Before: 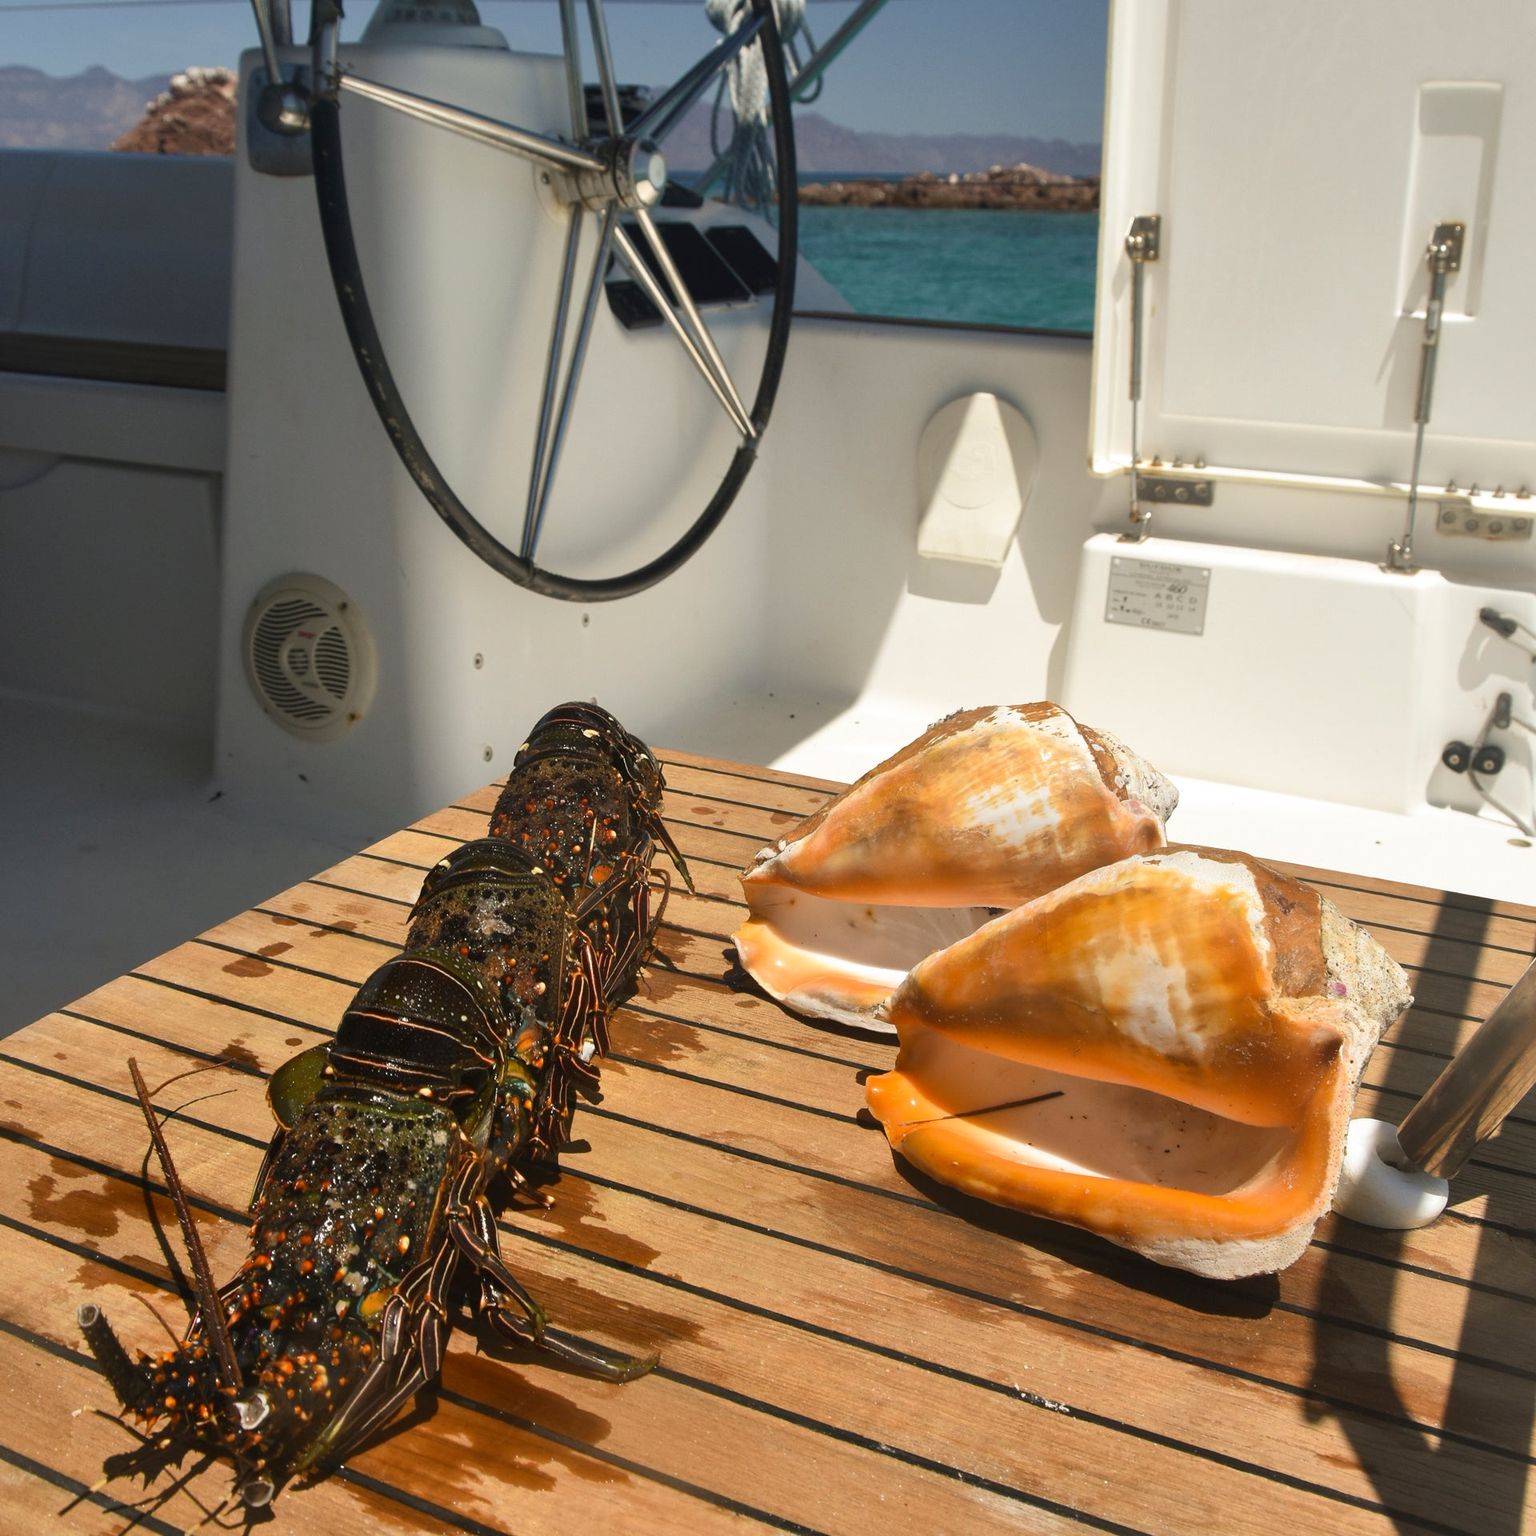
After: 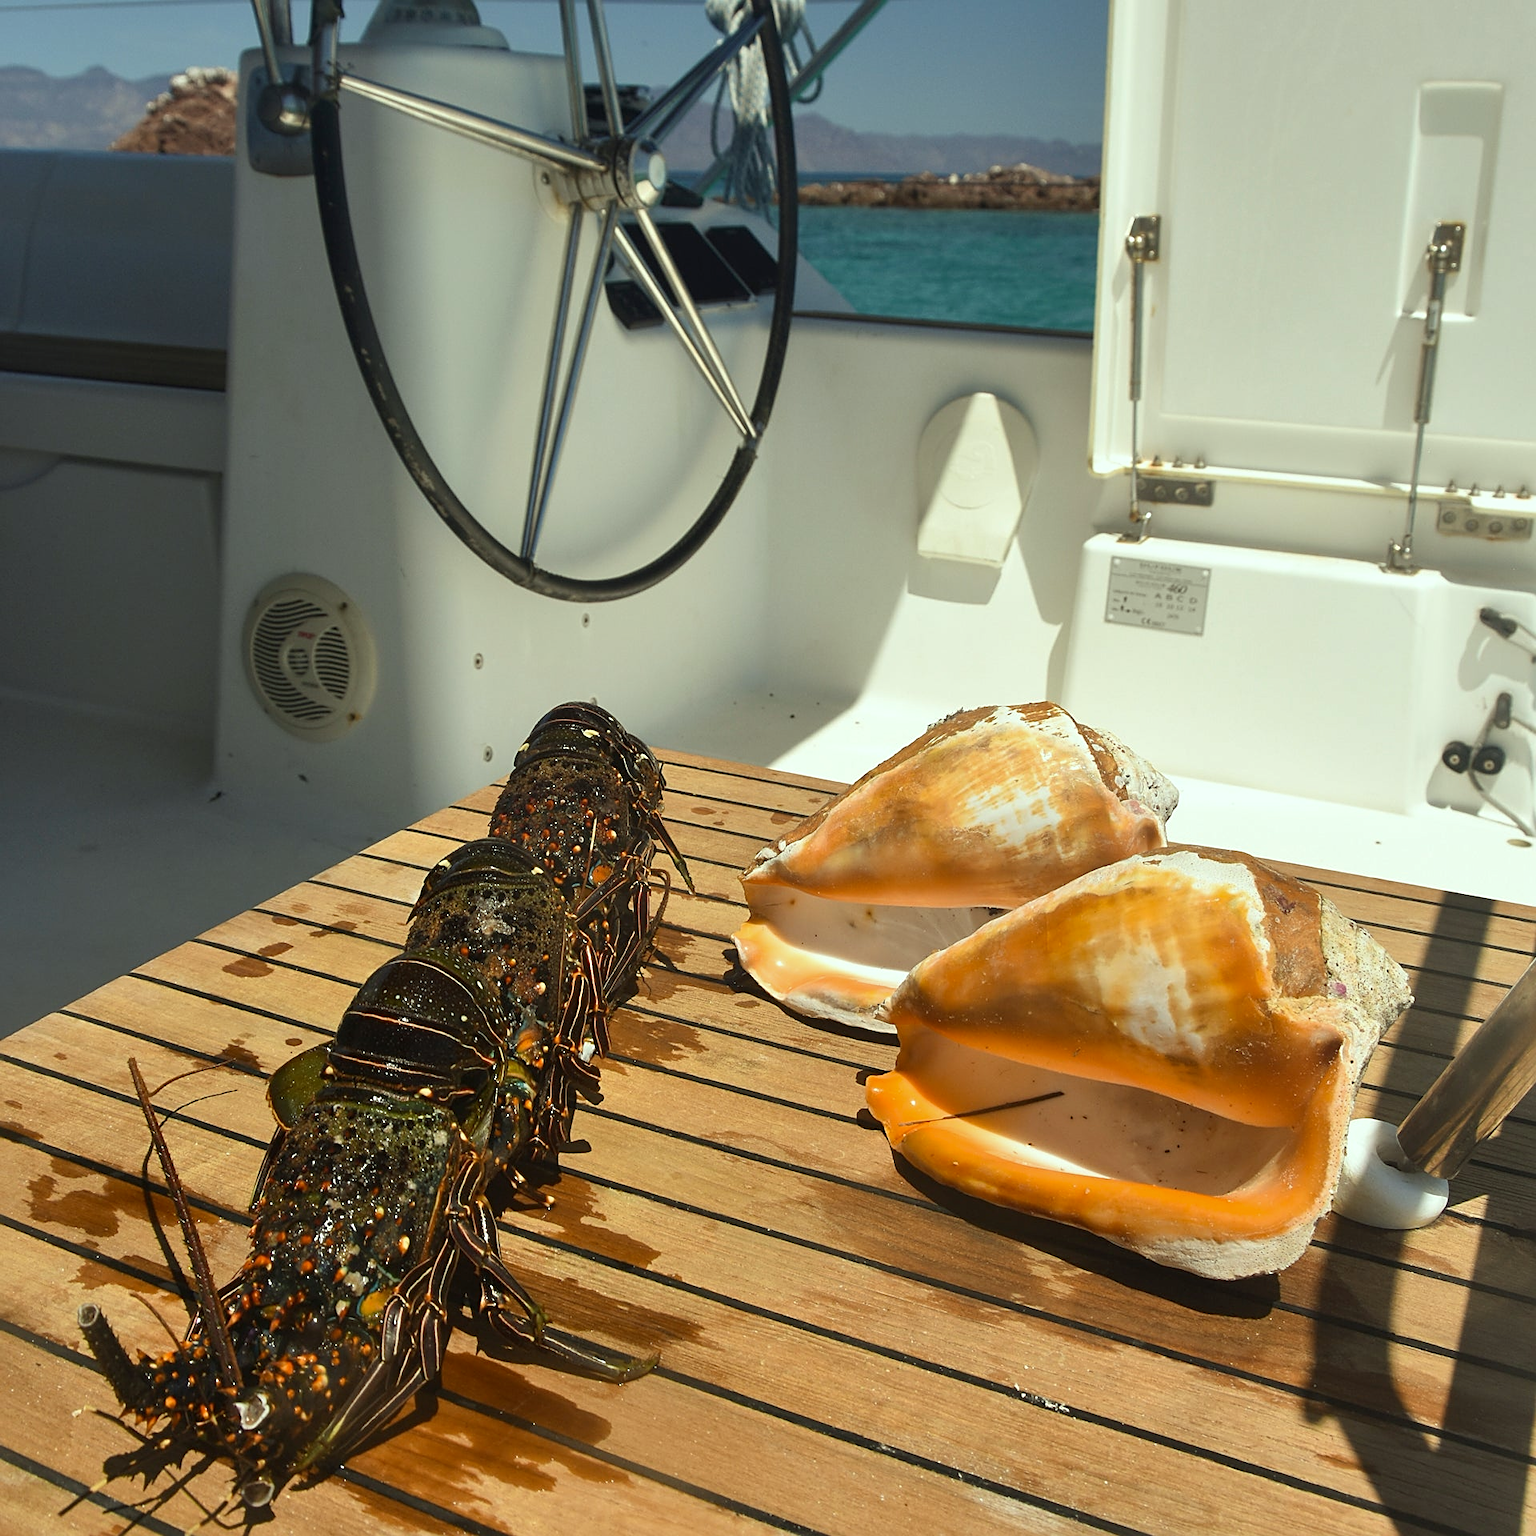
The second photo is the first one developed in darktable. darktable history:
shadows and highlights: shadows 4.1, highlights -17.6, soften with gaussian
color correction: highlights a* -8, highlights b* 3.1
sharpen: on, module defaults
